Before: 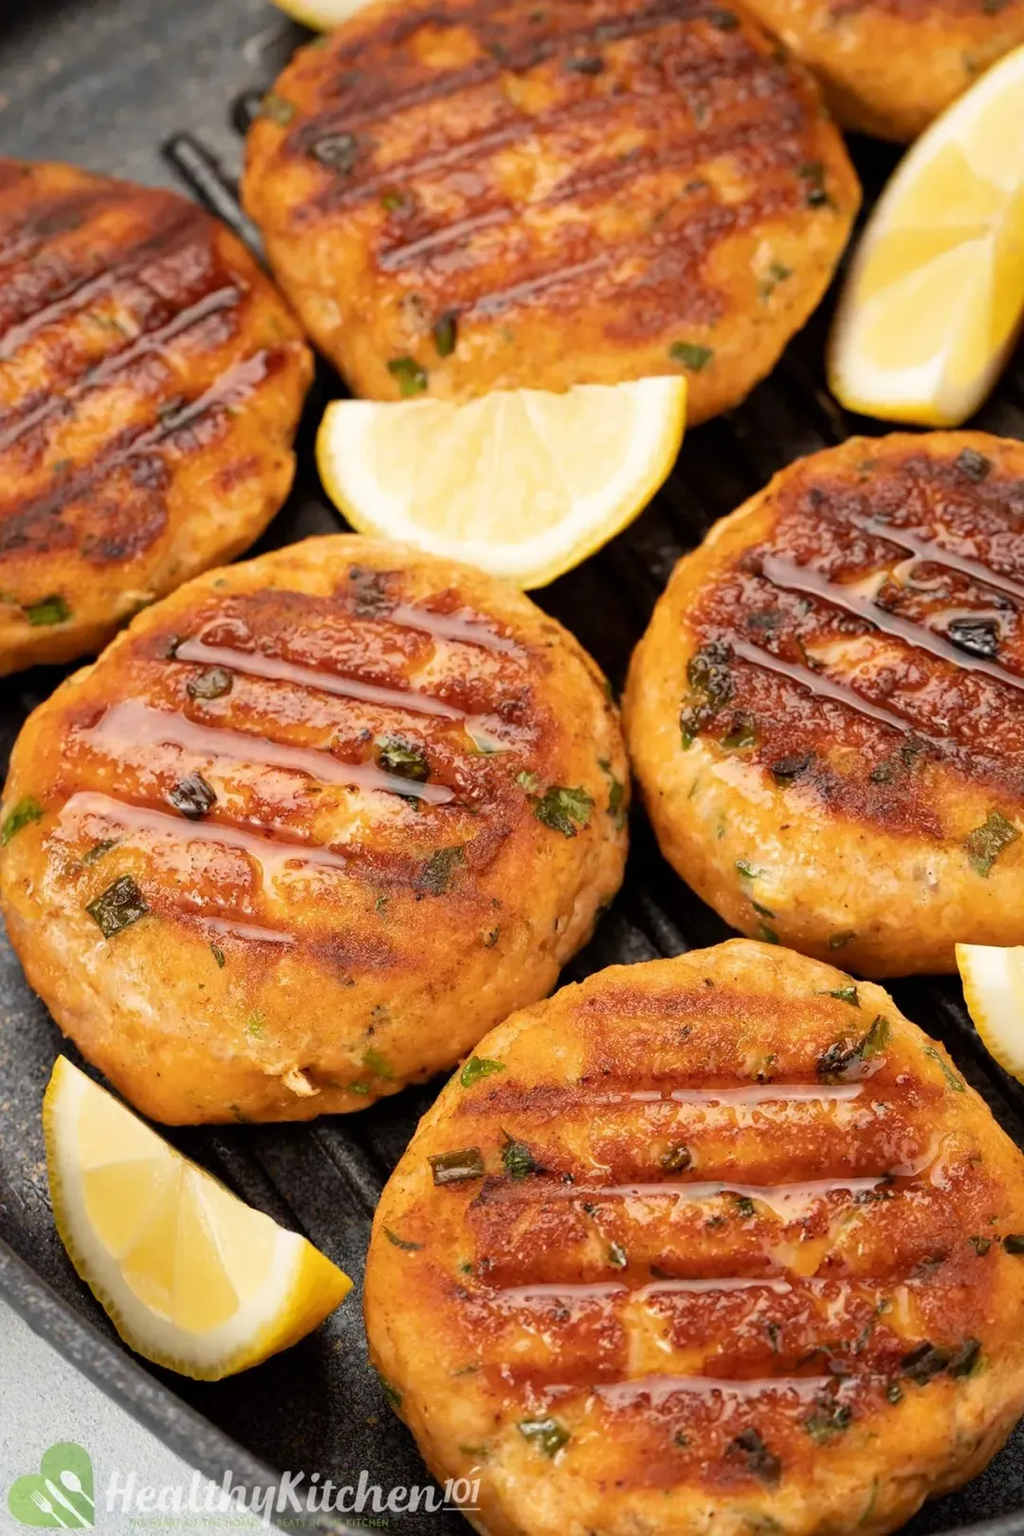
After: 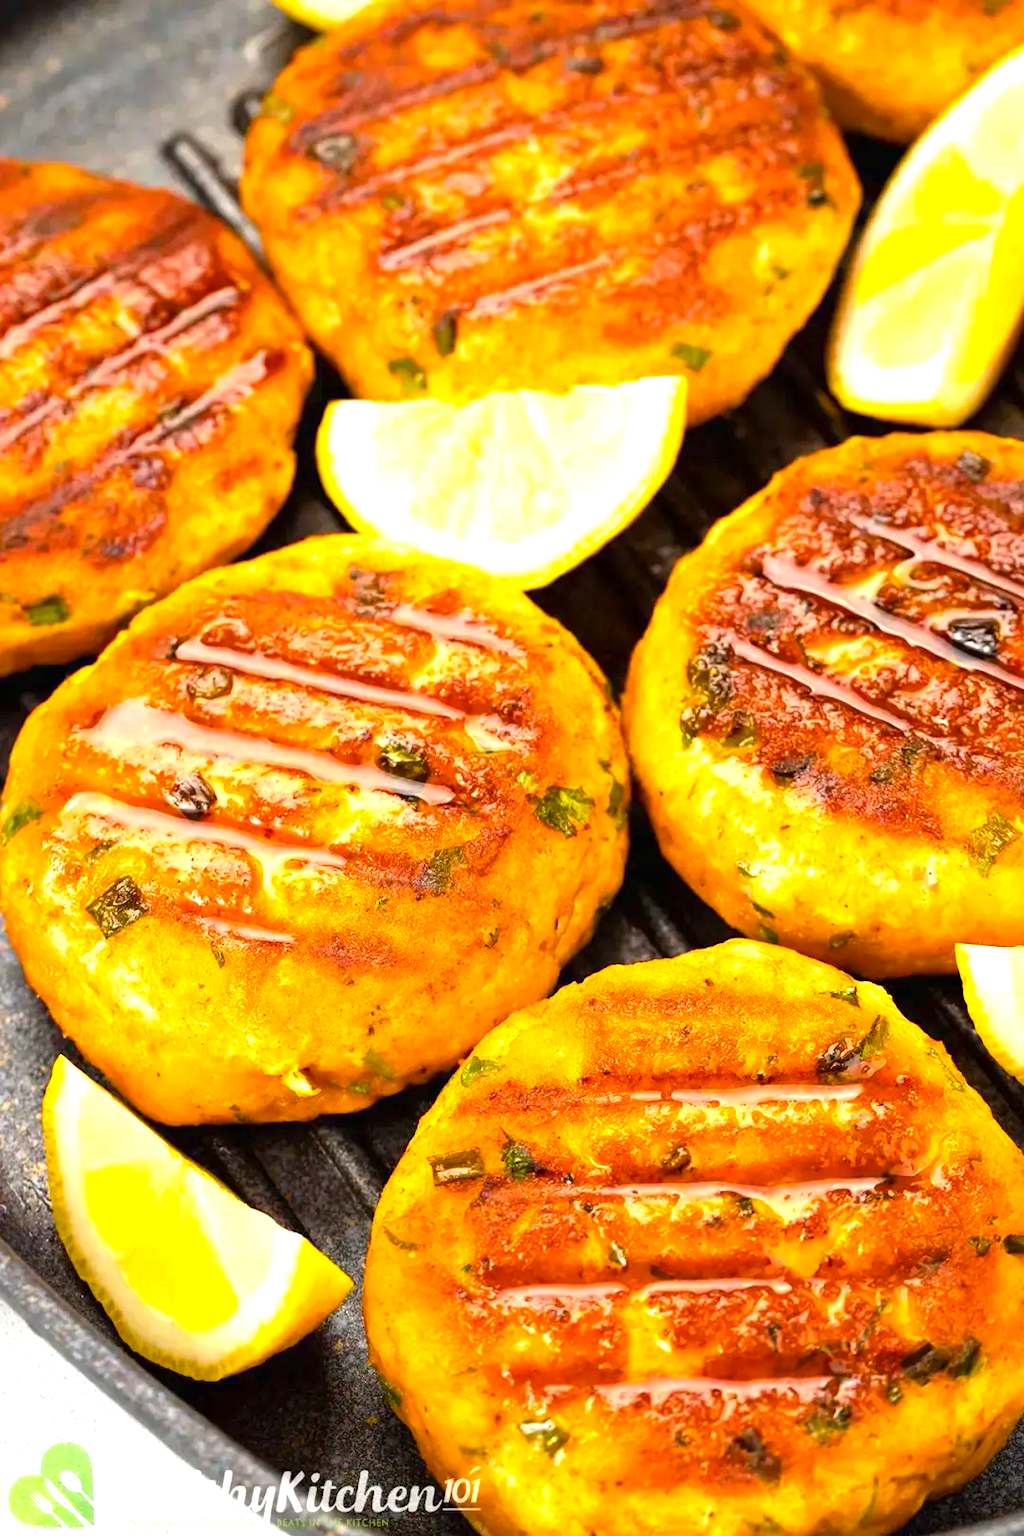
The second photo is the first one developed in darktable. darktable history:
exposure: black level correction 0, exposure 1.1 EV, compensate highlight preservation false
color balance rgb: linear chroma grading › global chroma 15%, perceptual saturation grading › global saturation 30%
